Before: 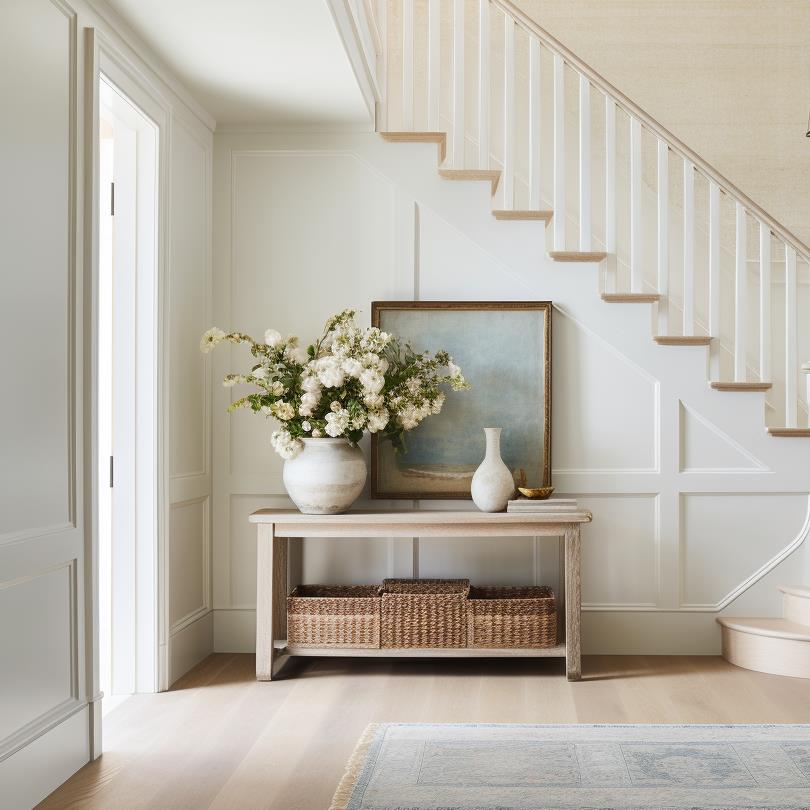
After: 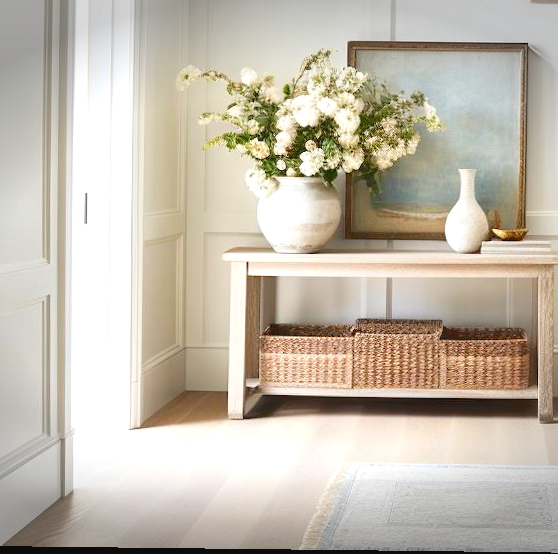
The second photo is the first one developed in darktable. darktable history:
exposure: black level correction 0, exposure 0.597 EV, compensate highlight preservation false
vignetting: fall-off start 99.47%, width/height ratio 1.325, unbound false
levels: levels [0, 0.445, 1]
tone curve: curves: ch0 [(0, 0) (0.003, 0.026) (0.011, 0.024) (0.025, 0.022) (0.044, 0.031) (0.069, 0.067) (0.1, 0.094) (0.136, 0.102) (0.177, 0.14) (0.224, 0.189) (0.277, 0.238) (0.335, 0.325) (0.399, 0.379) (0.468, 0.453) (0.543, 0.528) (0.623, 0.609) (0.709, 0.695) (0.801, 0.793) (0.898, 0.898) (1, 1)], color space Lab, independent channels, preserve colors none
crop and rotate: angle -0.663°, left 3.655%, top 32.378%, right 28.228%
